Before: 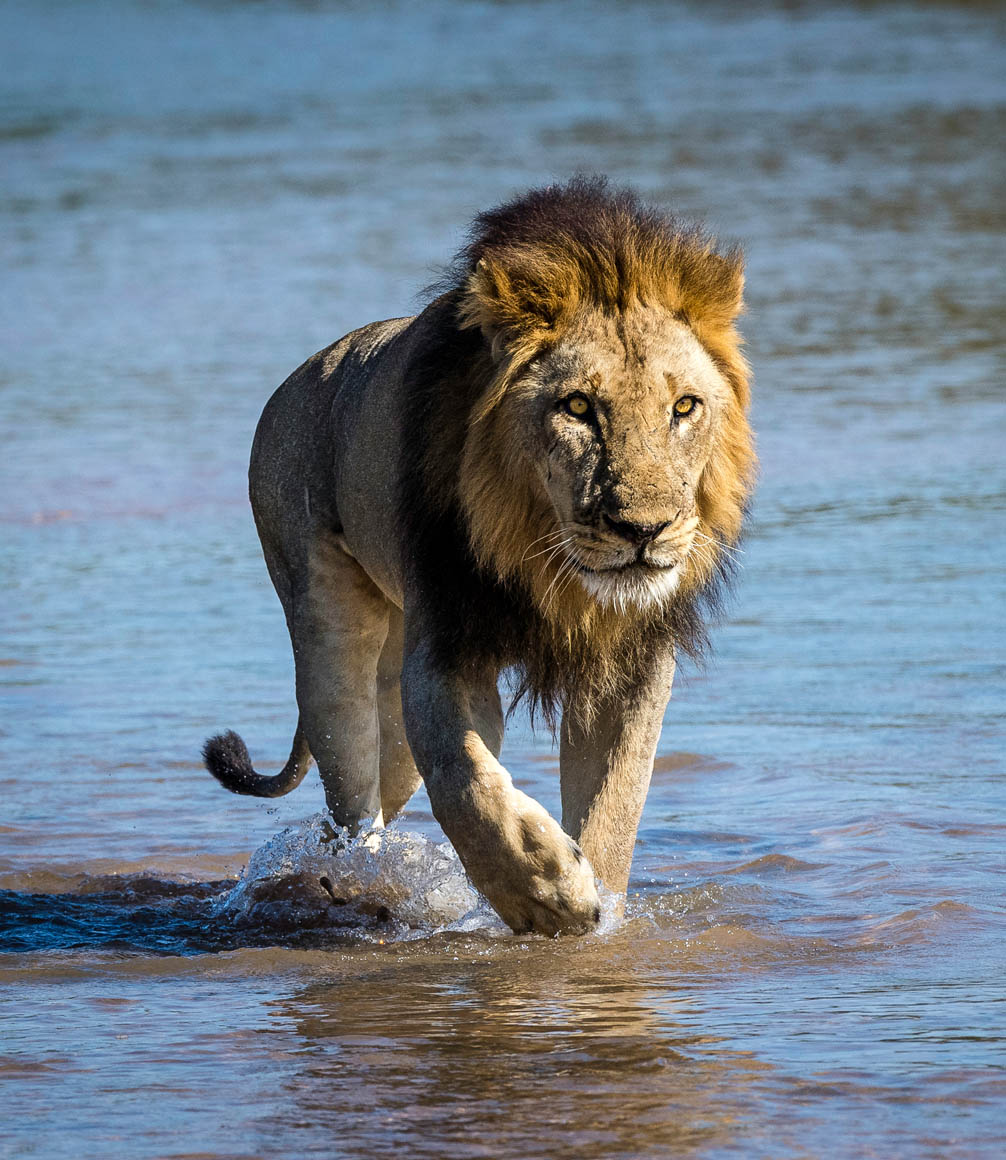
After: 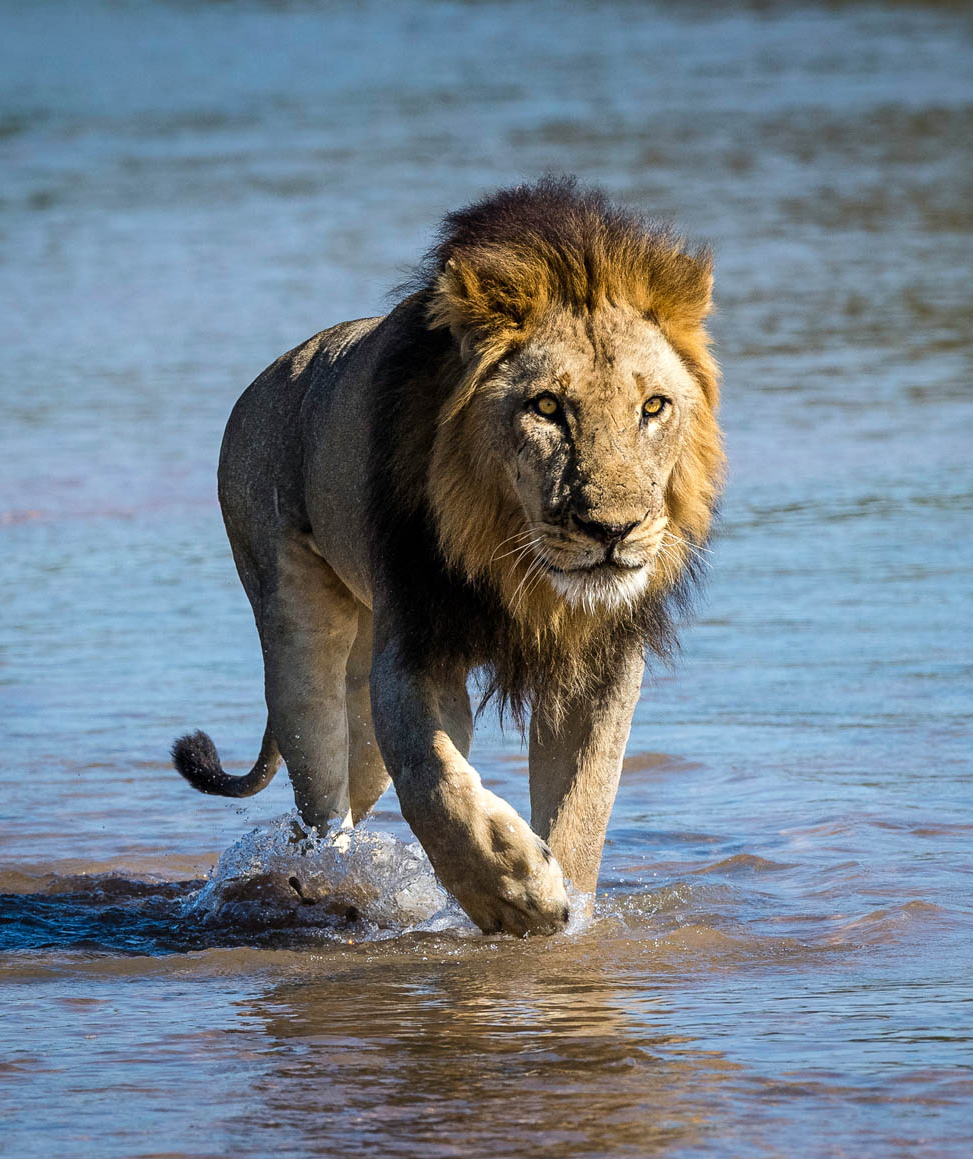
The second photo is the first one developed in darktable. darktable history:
crop and rotate: left 3.25%
